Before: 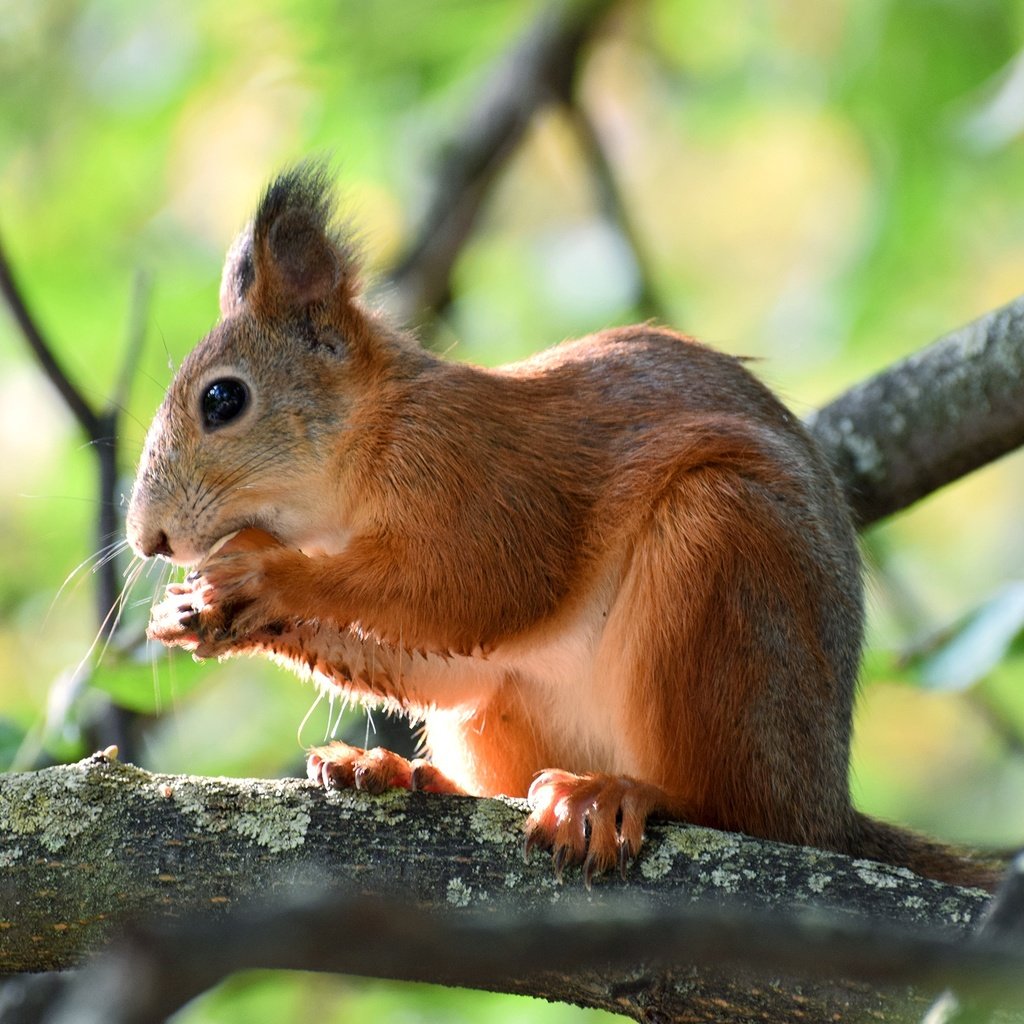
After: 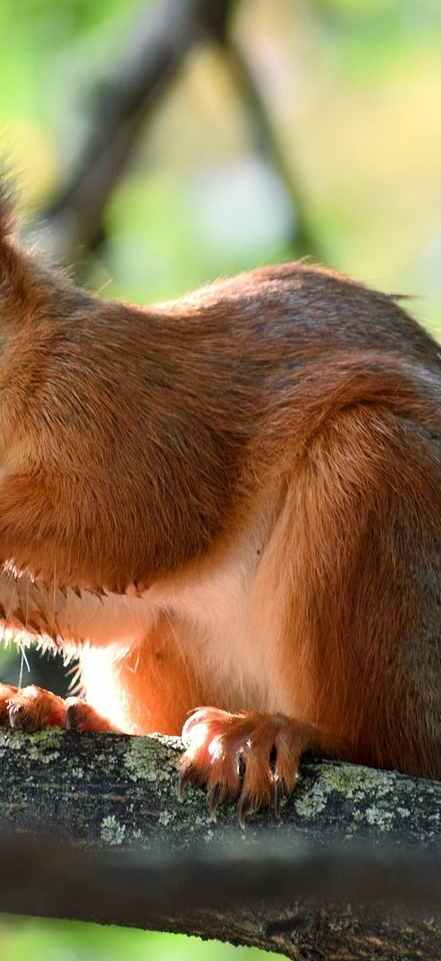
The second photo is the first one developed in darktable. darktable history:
crop: left 33.804%, top 6.086%, right 23.036%
